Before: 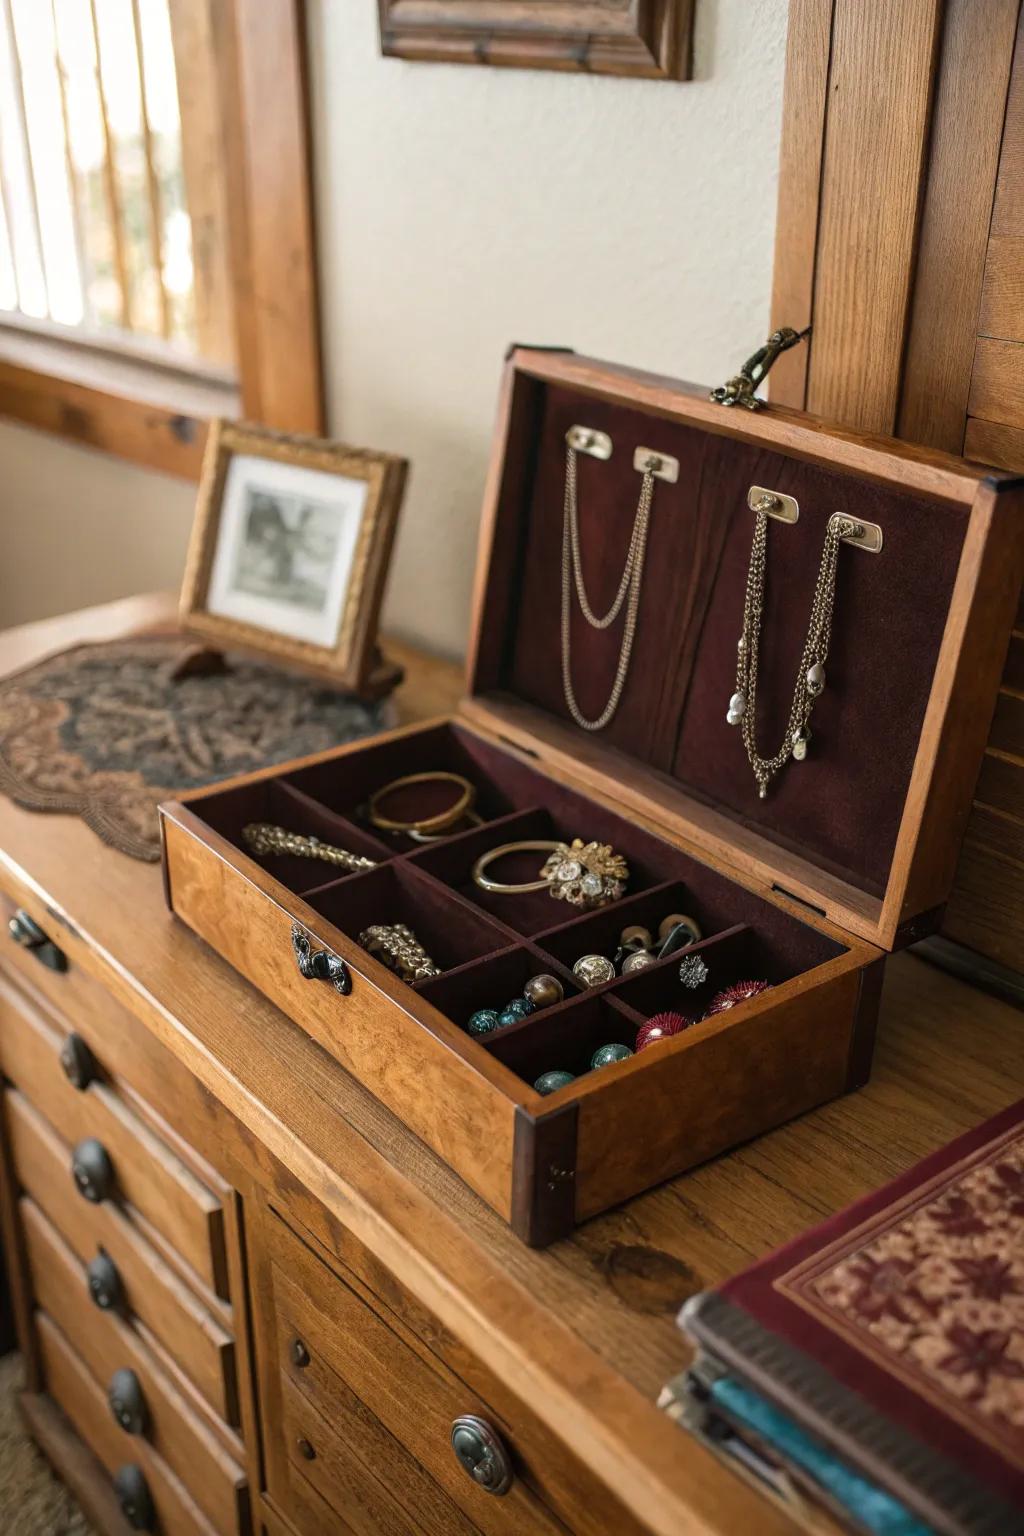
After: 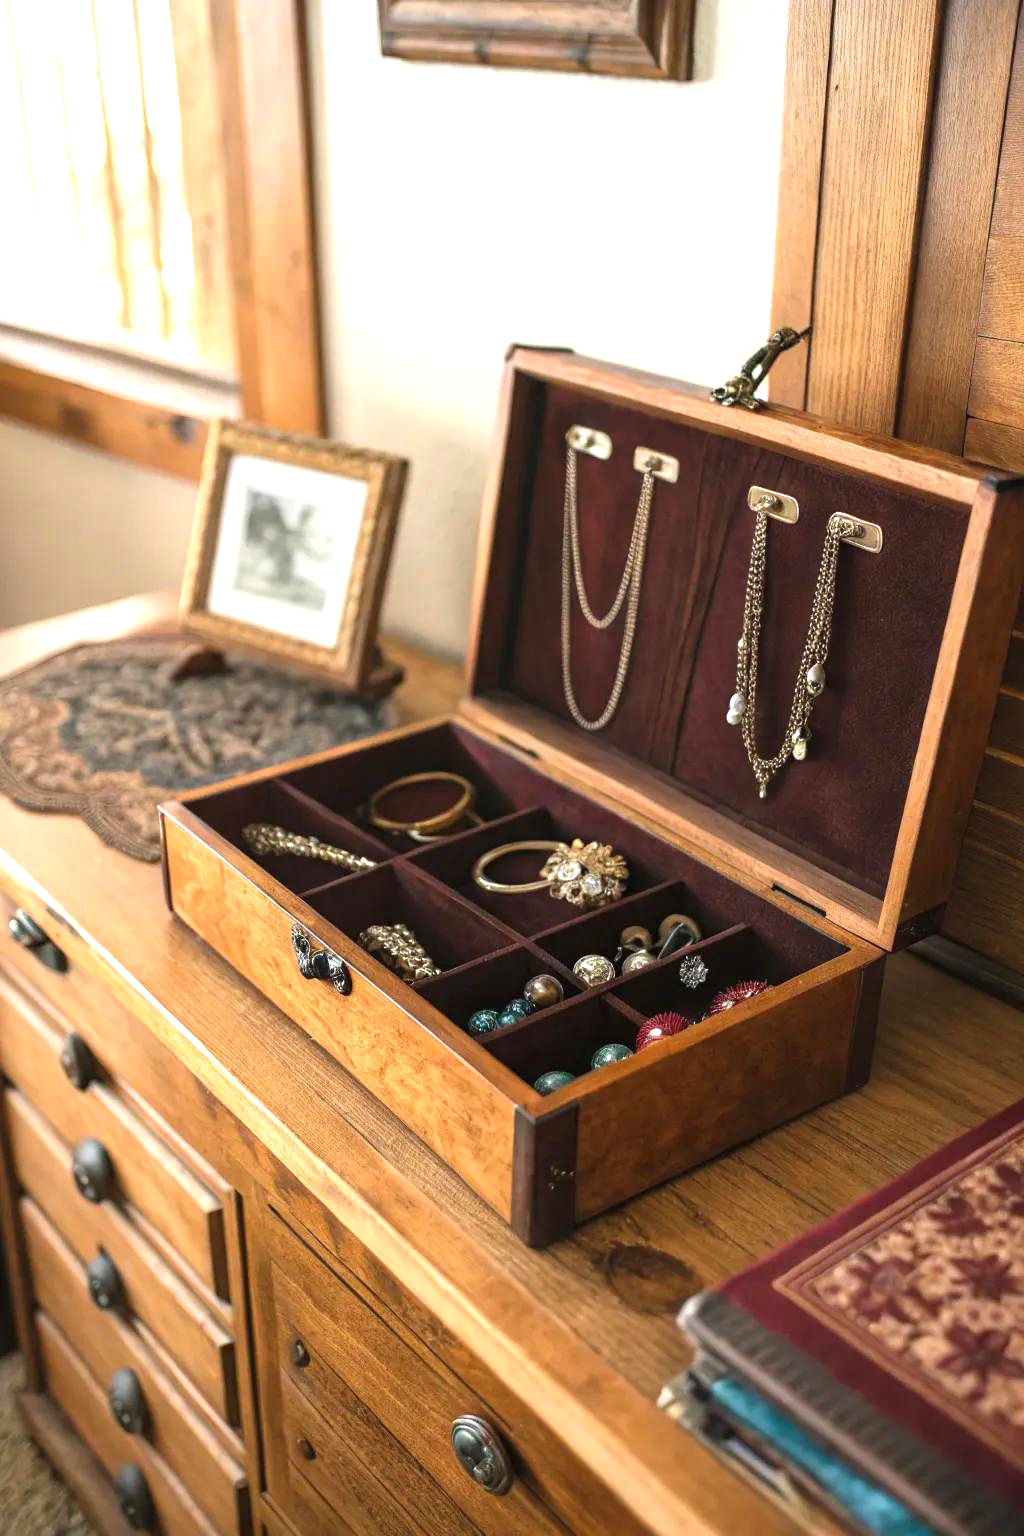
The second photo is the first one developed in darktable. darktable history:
tone equalizer: on, module defaults
exposure: black level correction -0.001, exposure 0.909 EV, compensate exposure bias true, compensate highlight preservation false
